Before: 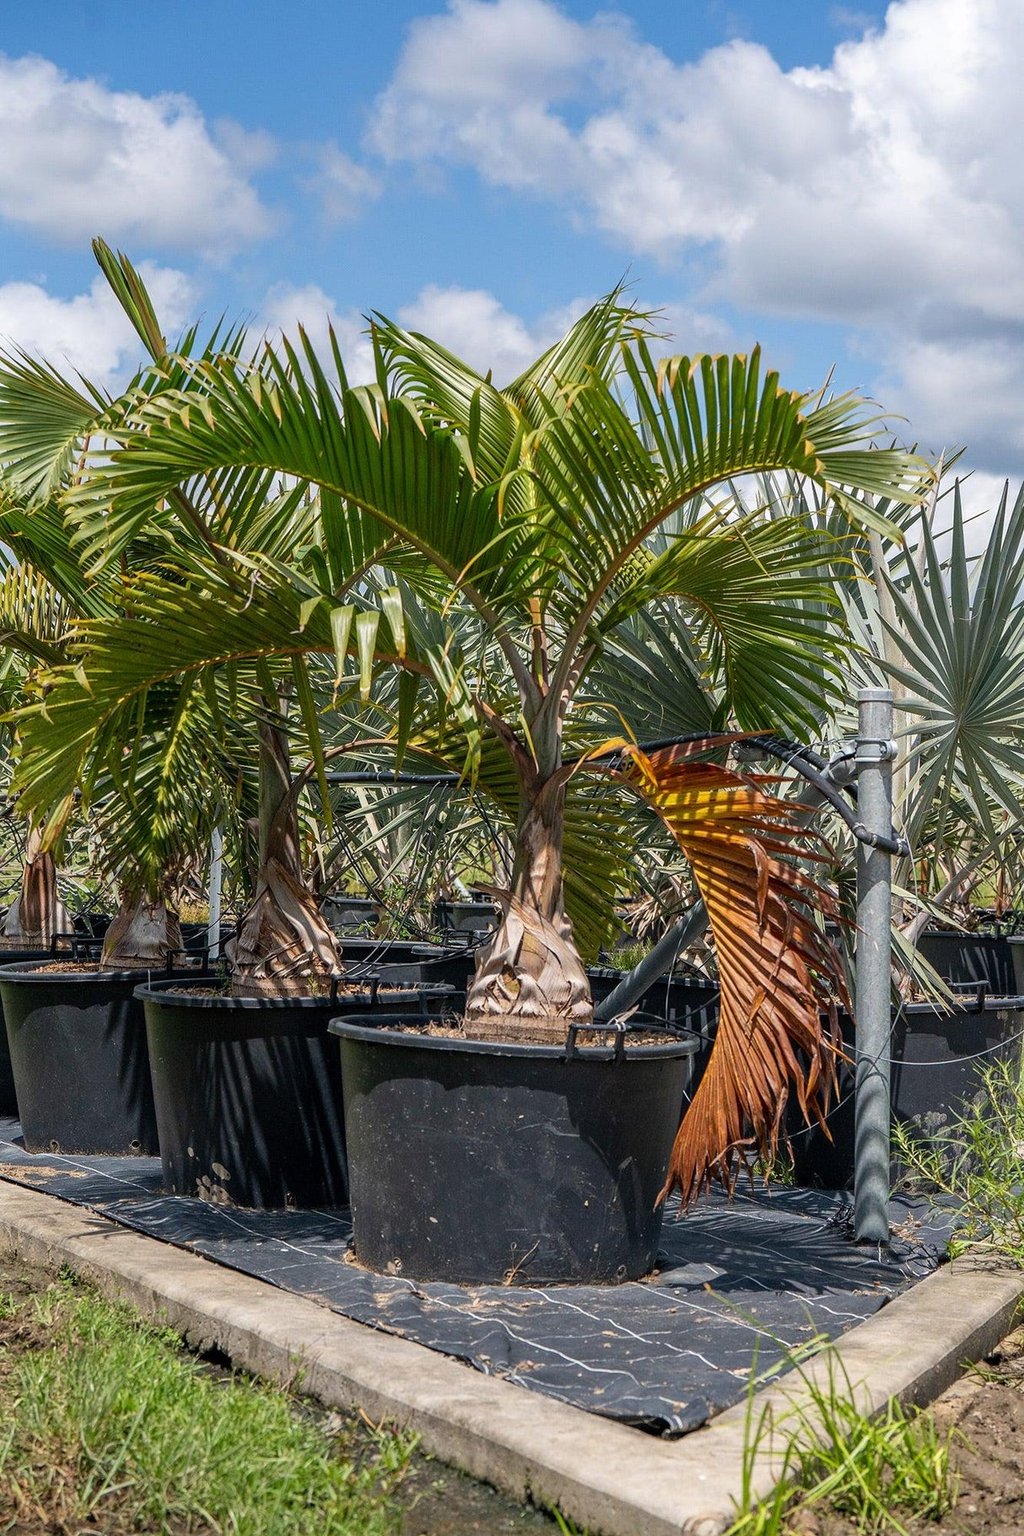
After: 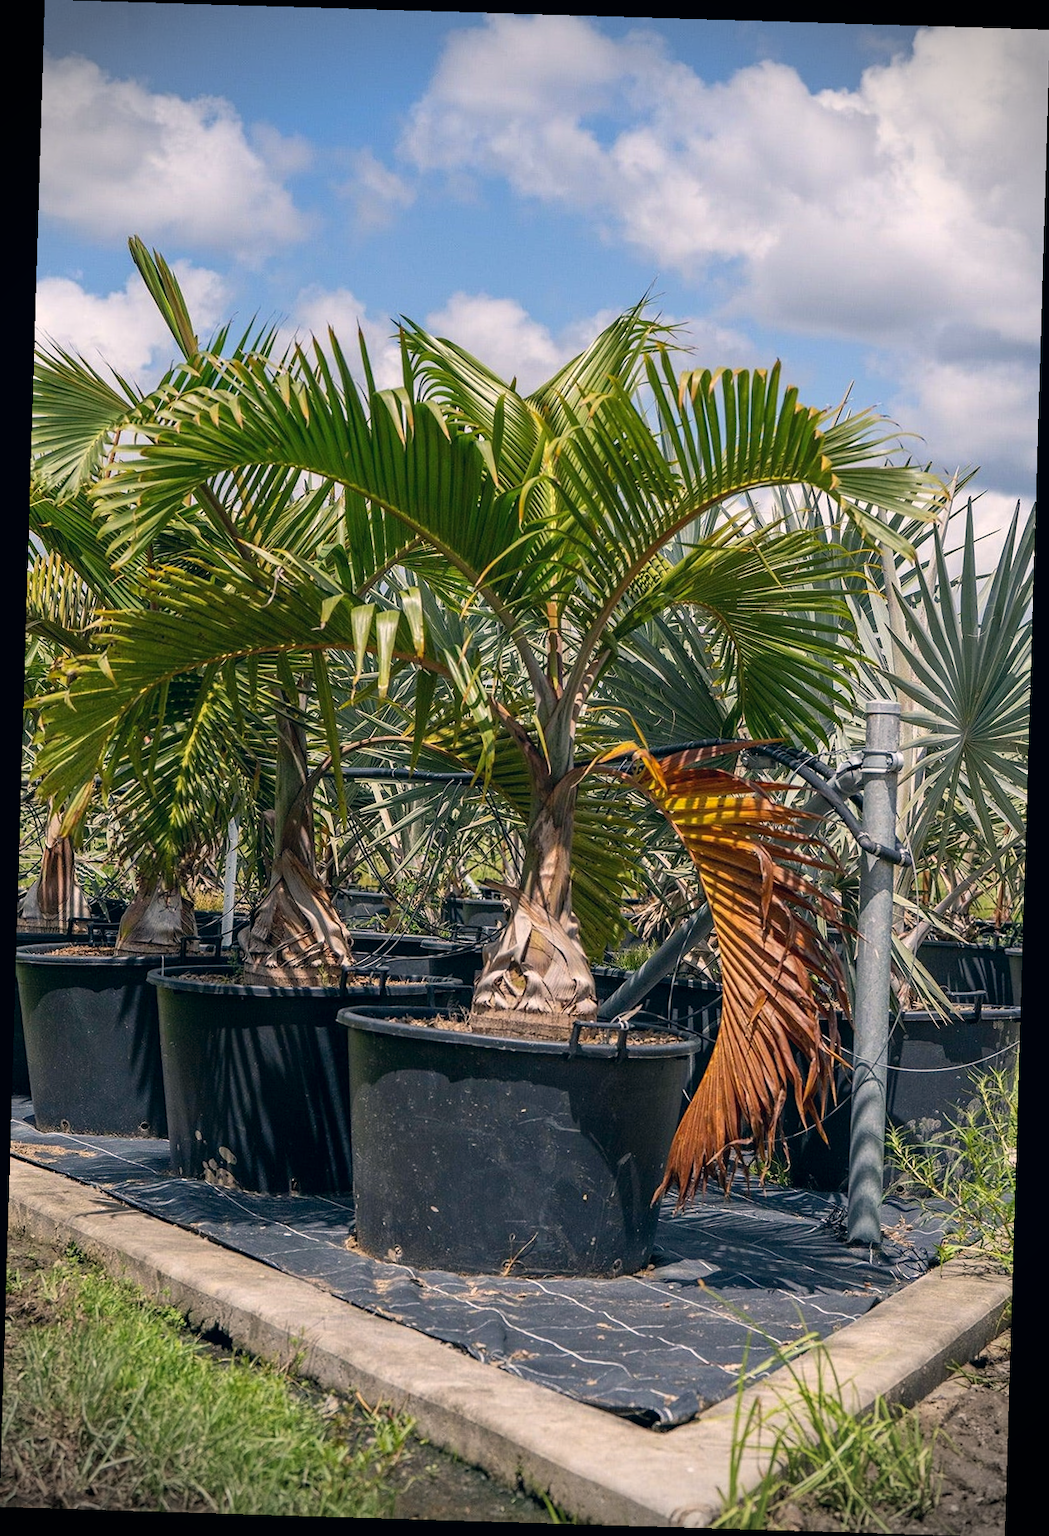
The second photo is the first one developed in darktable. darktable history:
rotate and perspective: rotation 1.72°, automatic cropping off
vignetting: fall-off start 88.03%, fall-off radius 24.9%
color correction: highlights a* 5.38, highlights b* 5.3, shadows a* -4.26, shadows b* -5.11
